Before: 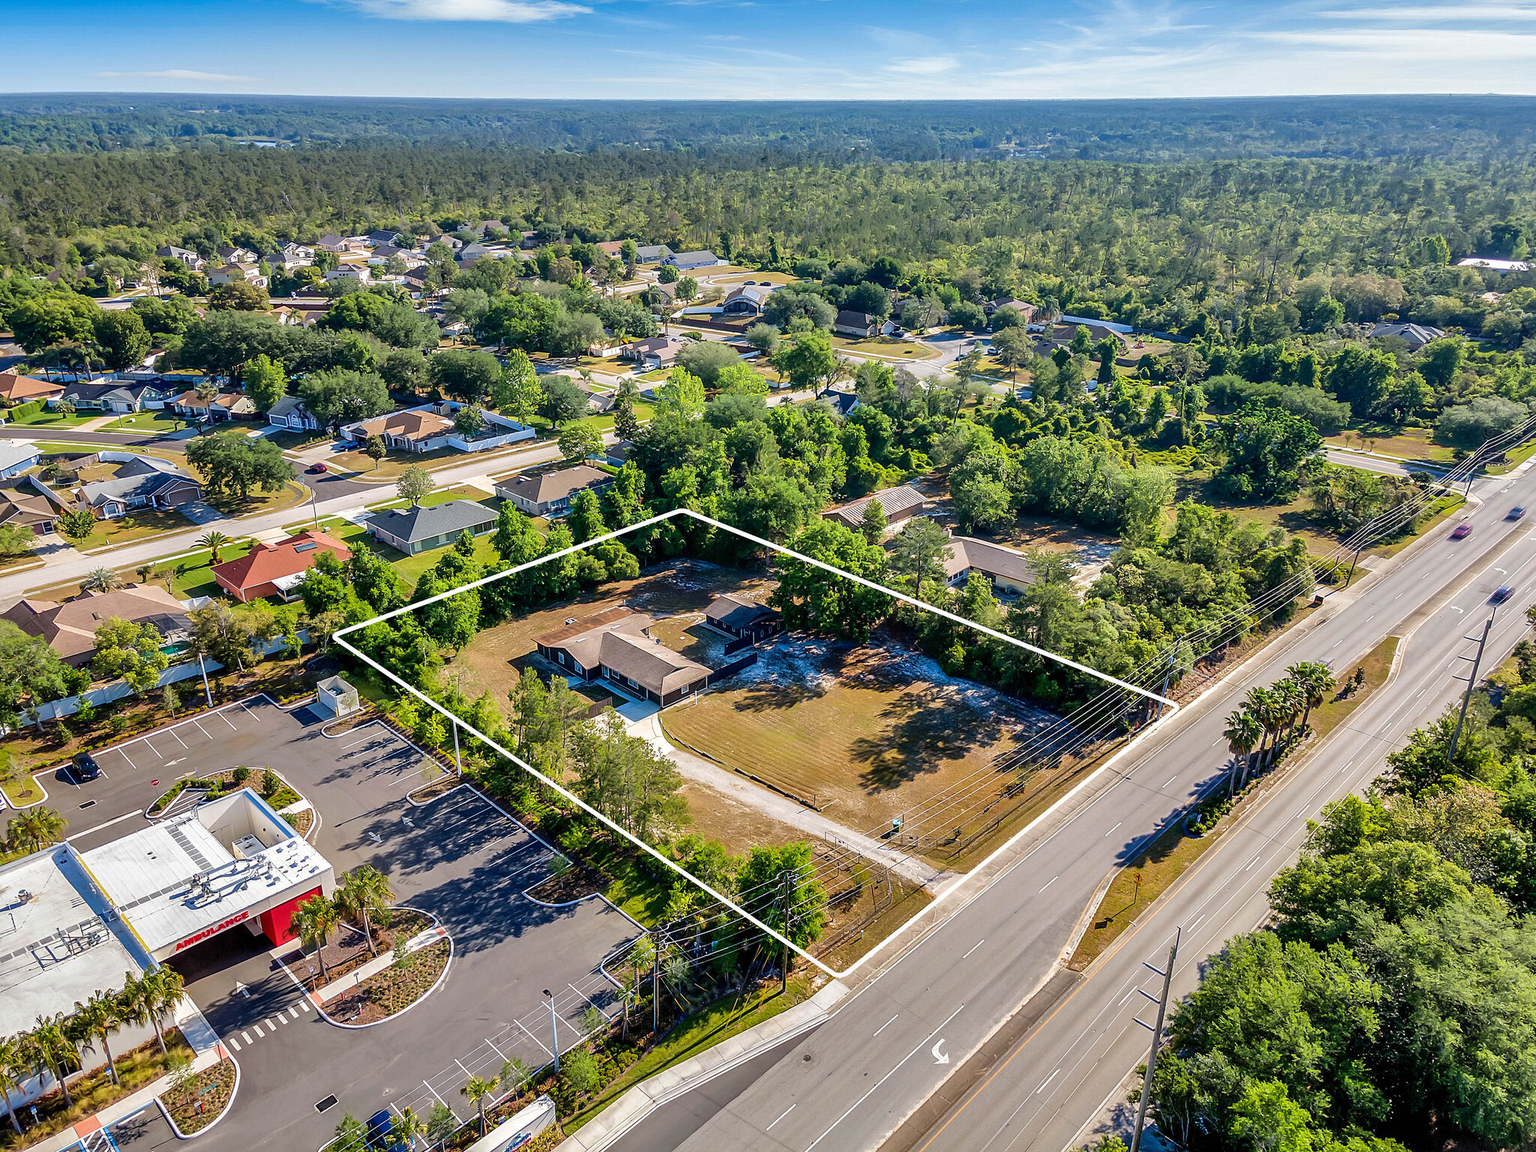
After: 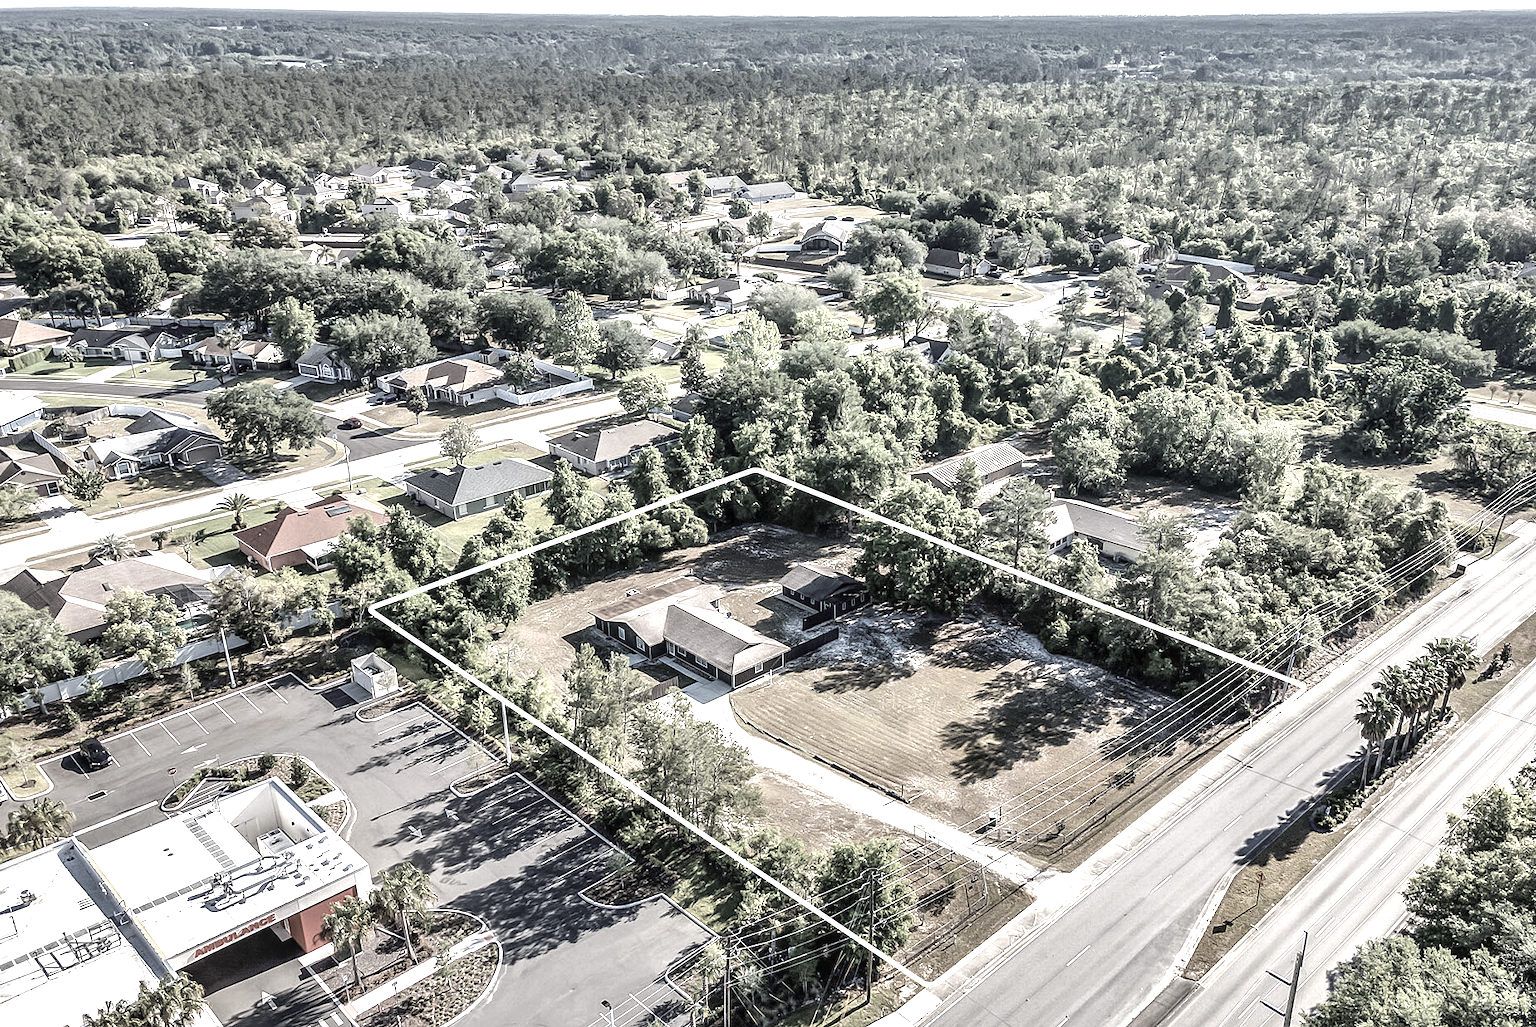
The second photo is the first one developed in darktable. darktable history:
local contrast: on, module defaults
exposure: exposure 1 EV, compensate highlight preservation false
shadows and highlights: shadows 32, highlights -32, soften with gaussian
crop: top 7.49%, right 9.717%, bottom 11.943%
color correction: saturation 0.2
